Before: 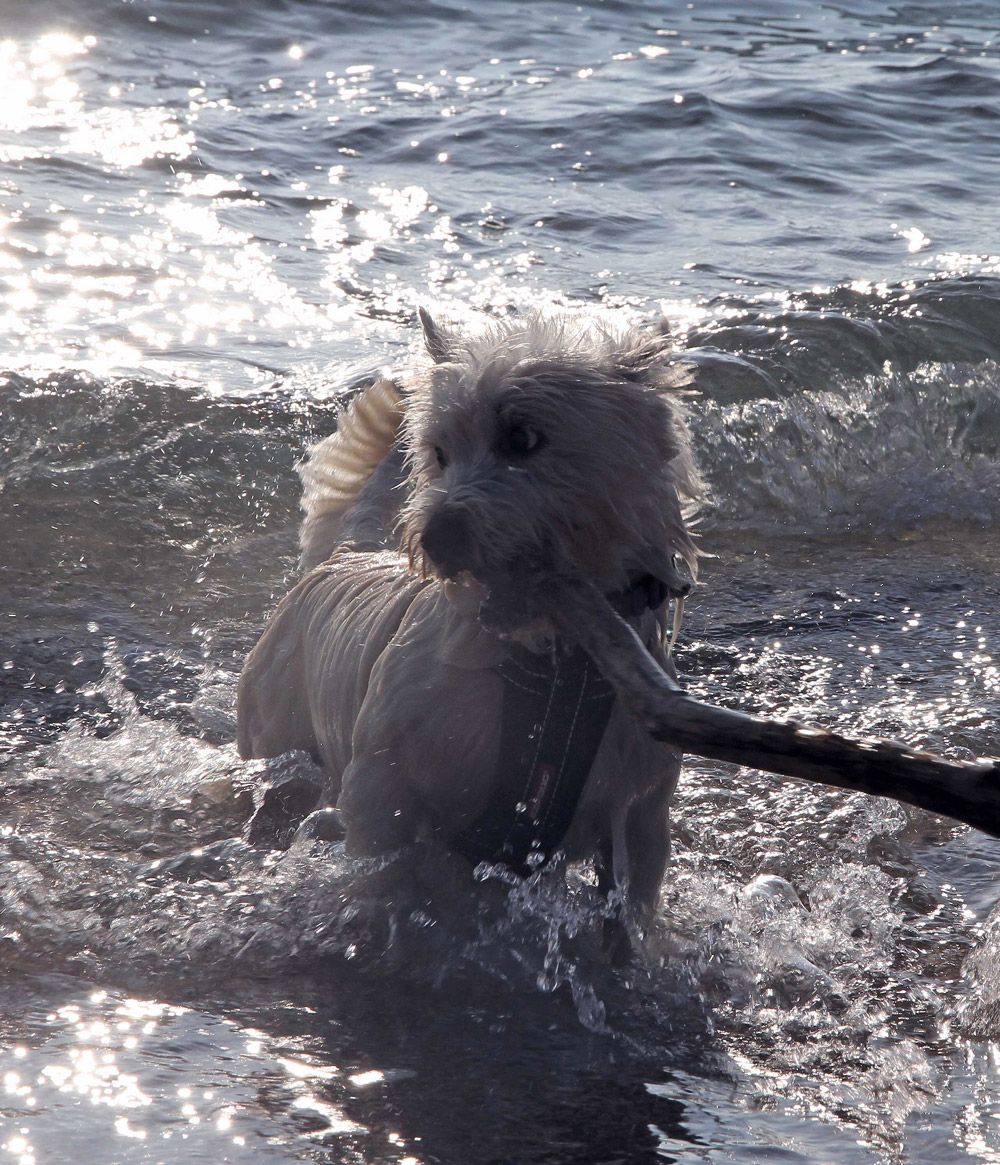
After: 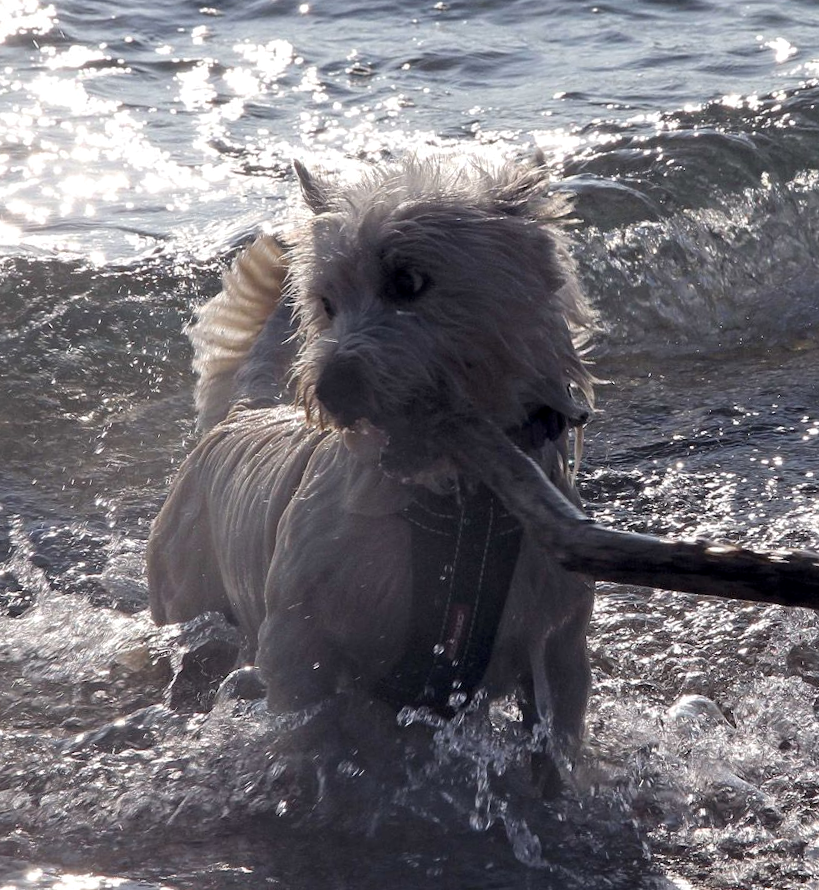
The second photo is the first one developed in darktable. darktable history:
crop: left 9.807%, top 6.259%, right 7.334%, bottom 2.177%
local contrast: highlights 100%, shadows 100%, detail 120%, midtone range 0.2
rotate and perspective: rotation -5°, crop left 0.05, crop right 0.952, crop top 0.11, crop bottom 0.89
